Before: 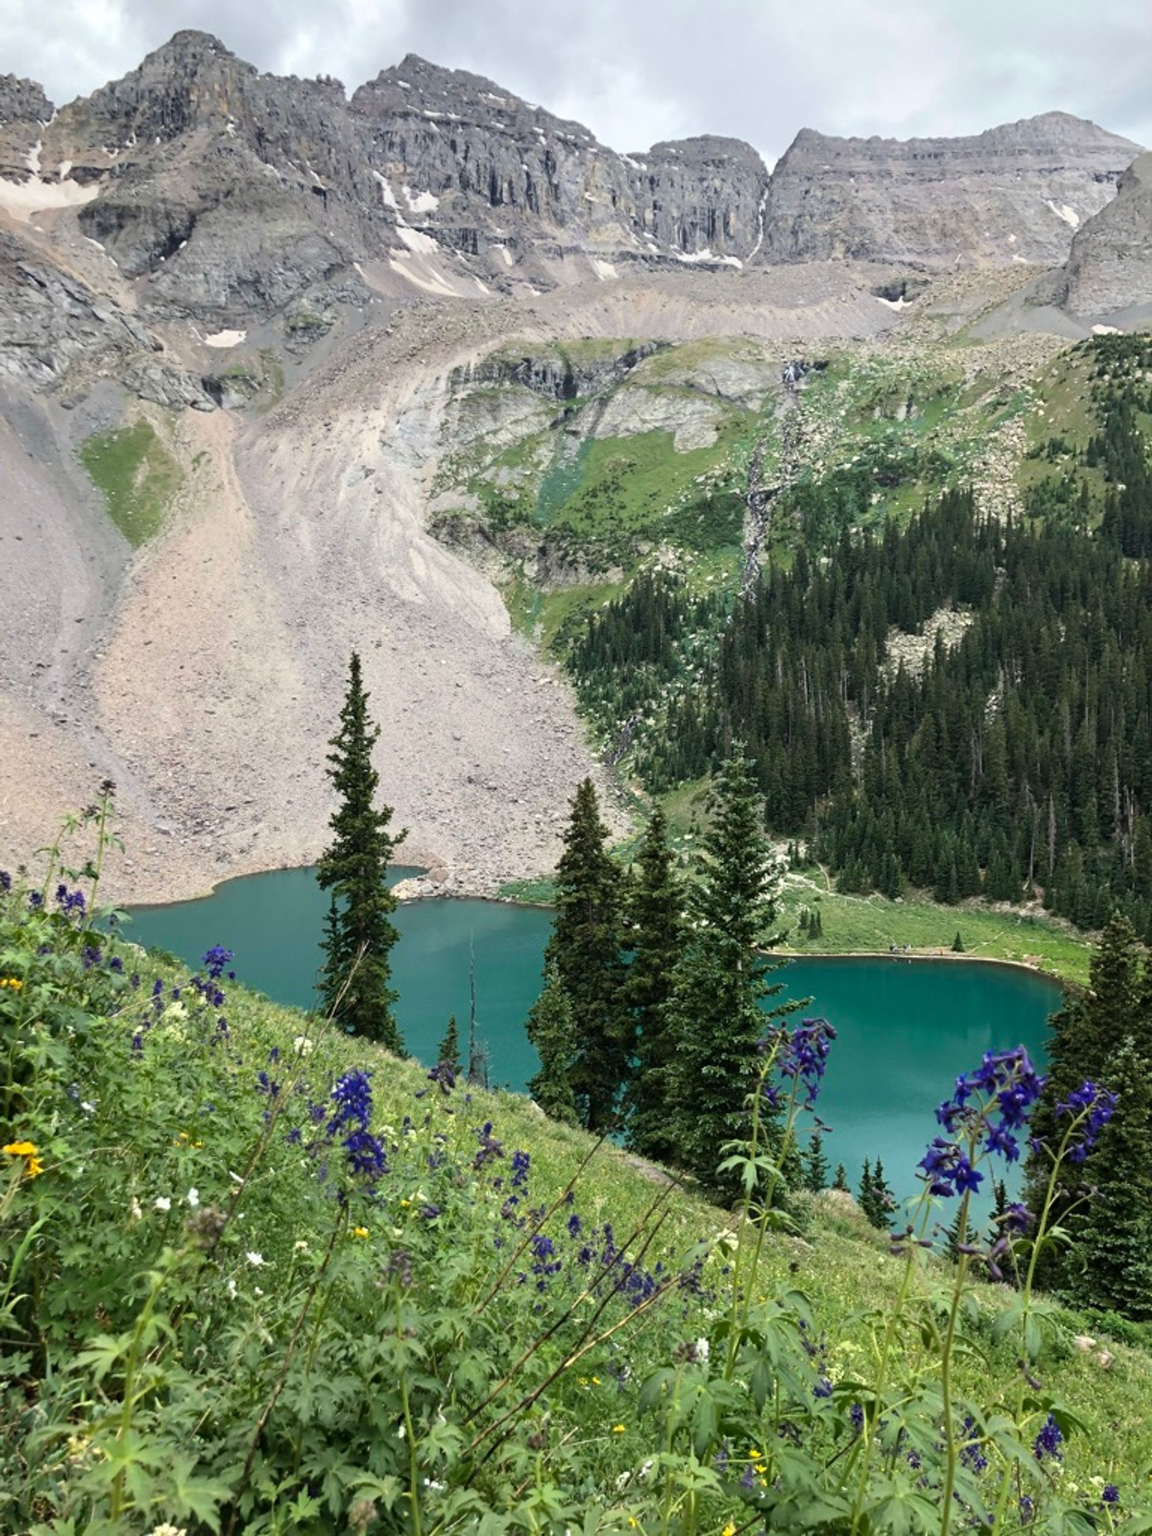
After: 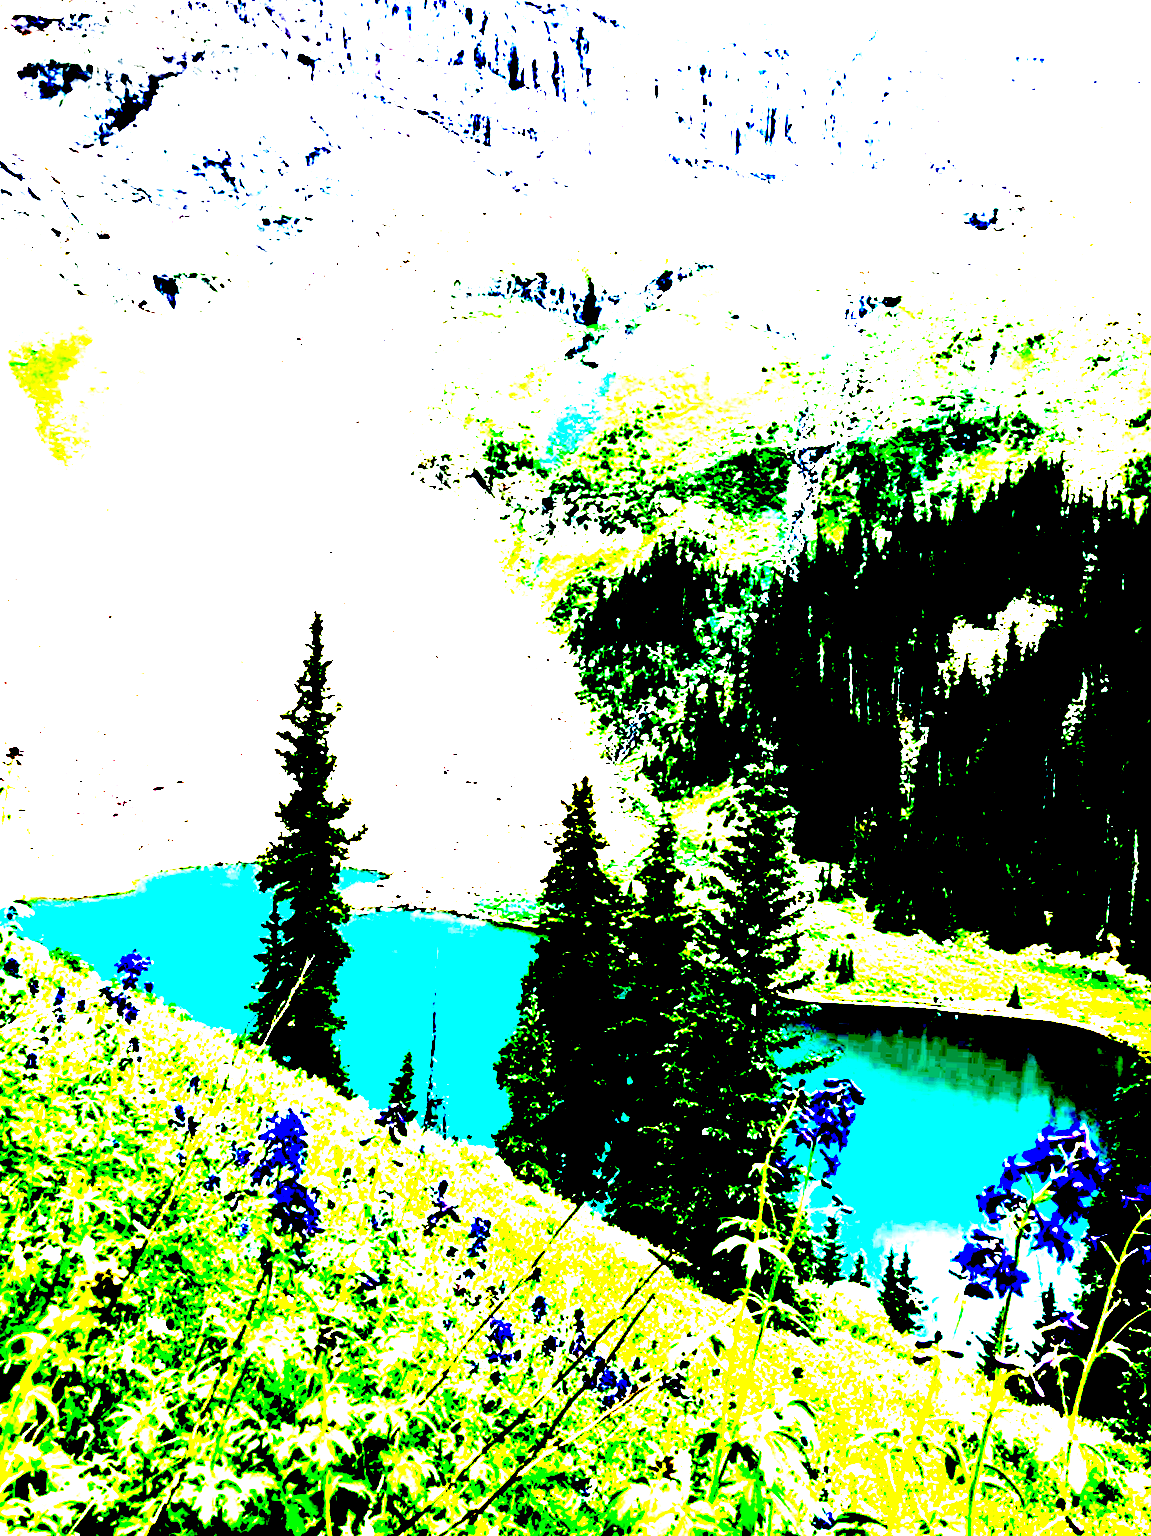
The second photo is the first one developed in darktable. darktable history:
white balance: red 0.98, blue 1.034
crop and rotate: angle -3.27°, left 5.211%, top 5.211%, right 4.607%, bottom 4.607%
exposure: black level correction 0.1, exposure 3 EV, compensate highlight preservation false
